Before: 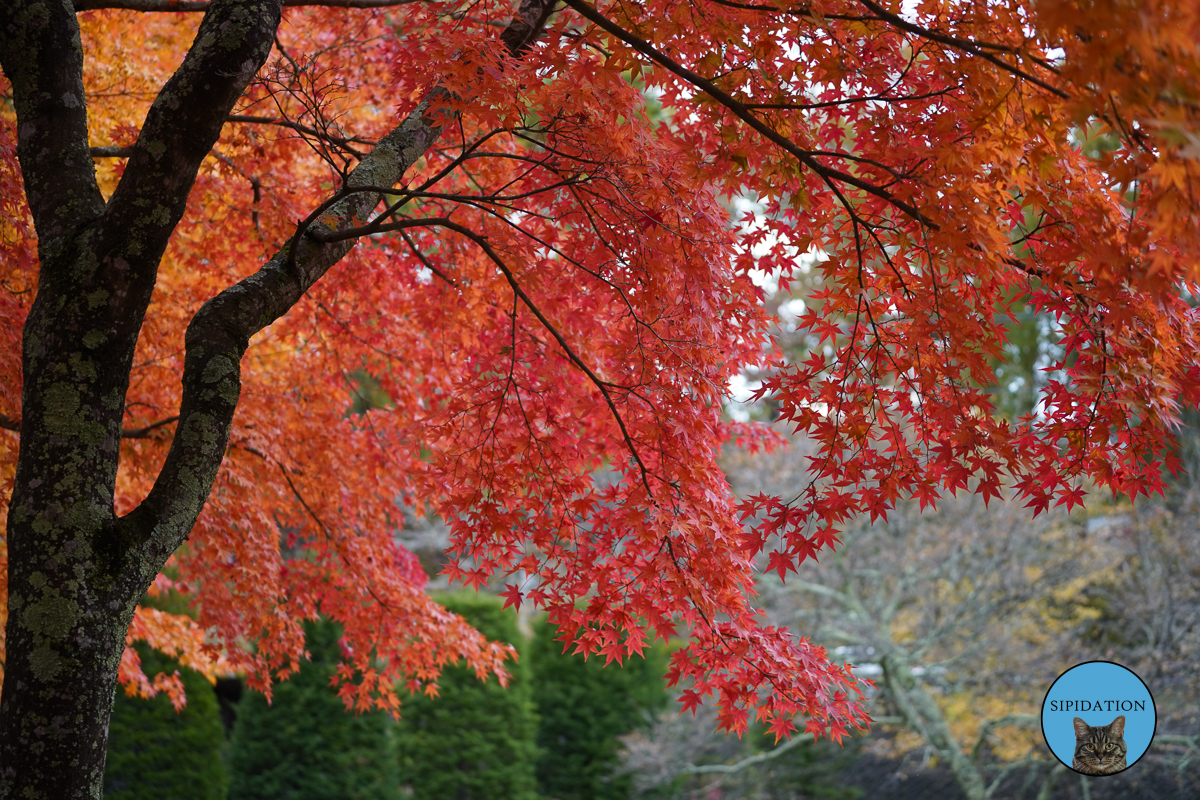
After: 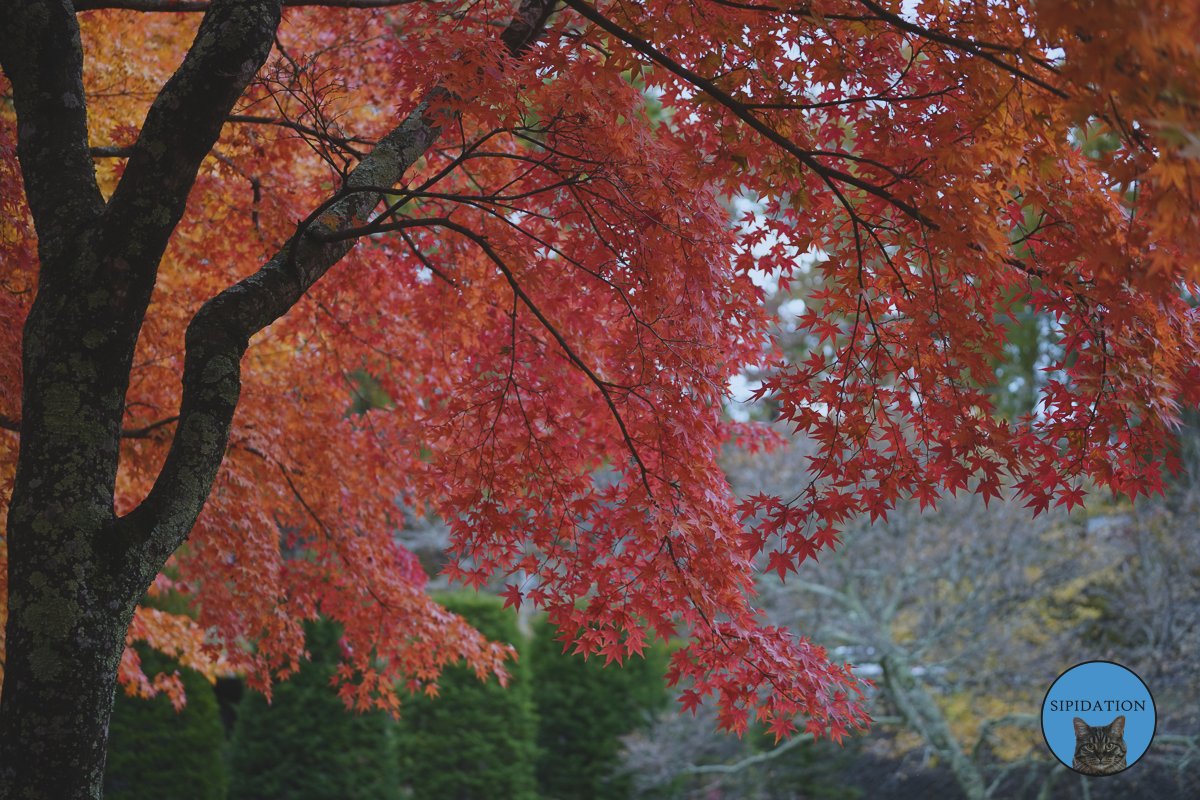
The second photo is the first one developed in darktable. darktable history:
white balance: red 0.924, blue 1.095
exposure: black level correction -0.015, exposure -0.5 EV, compensate highlight preservation false
shadows and highlights: shadows -10, white point adjustment 1.5, highlights 10
